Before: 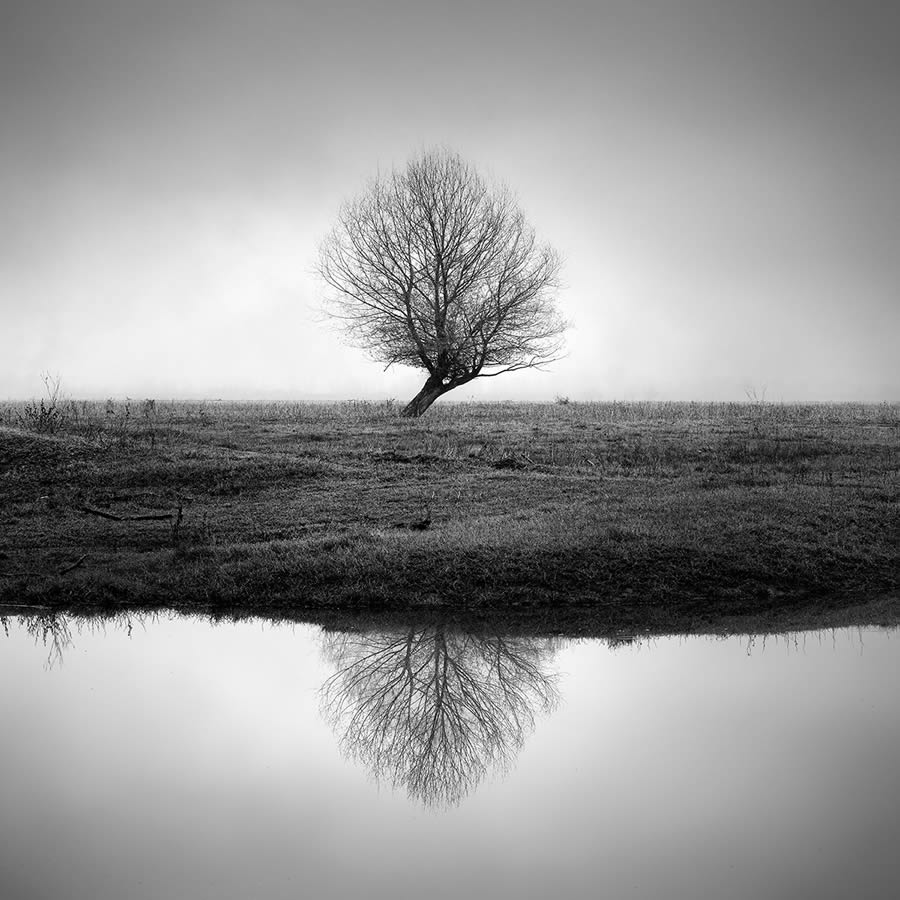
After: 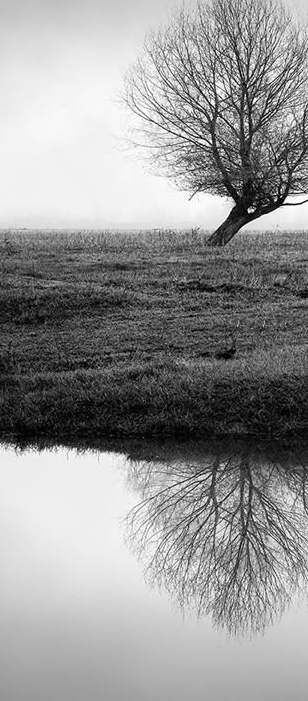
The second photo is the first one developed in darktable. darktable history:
crop and rotate: left 21.74%, top 19.012%, right 44.015%, bottom 2.989%
